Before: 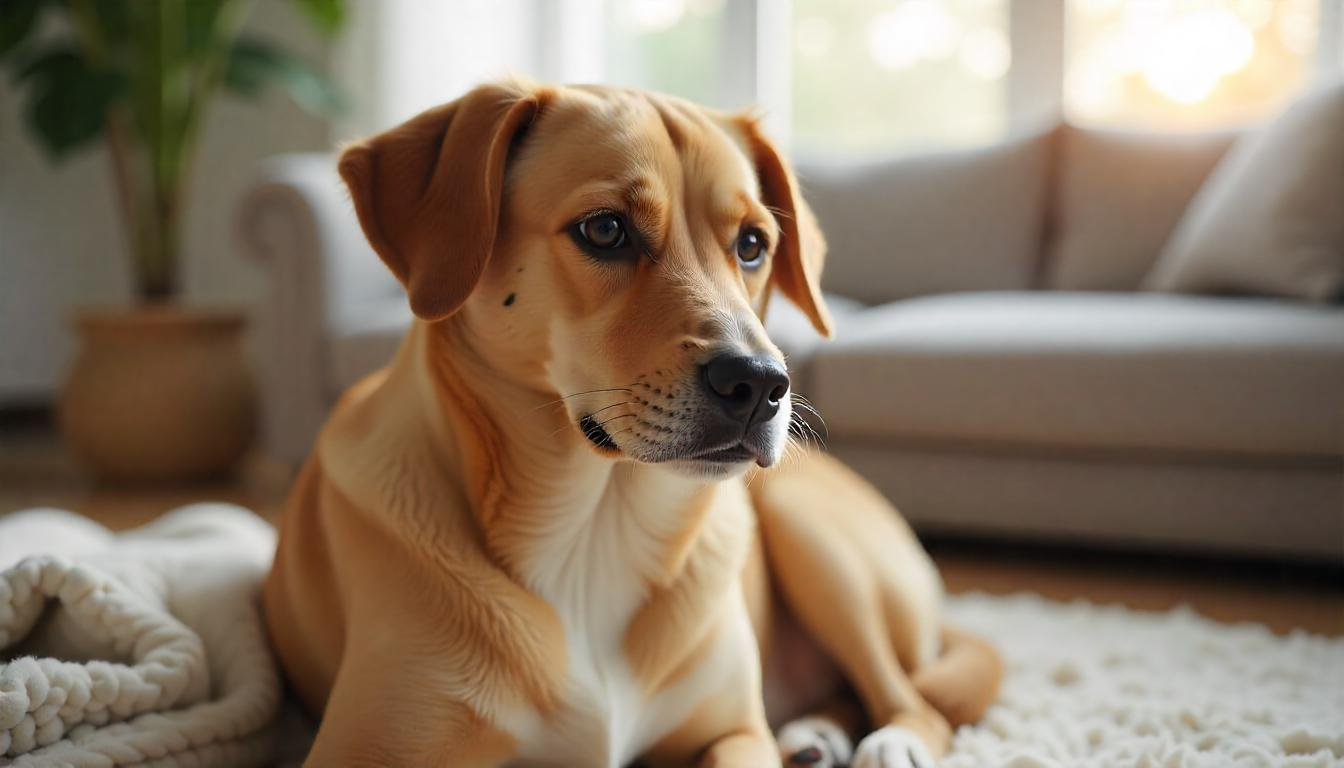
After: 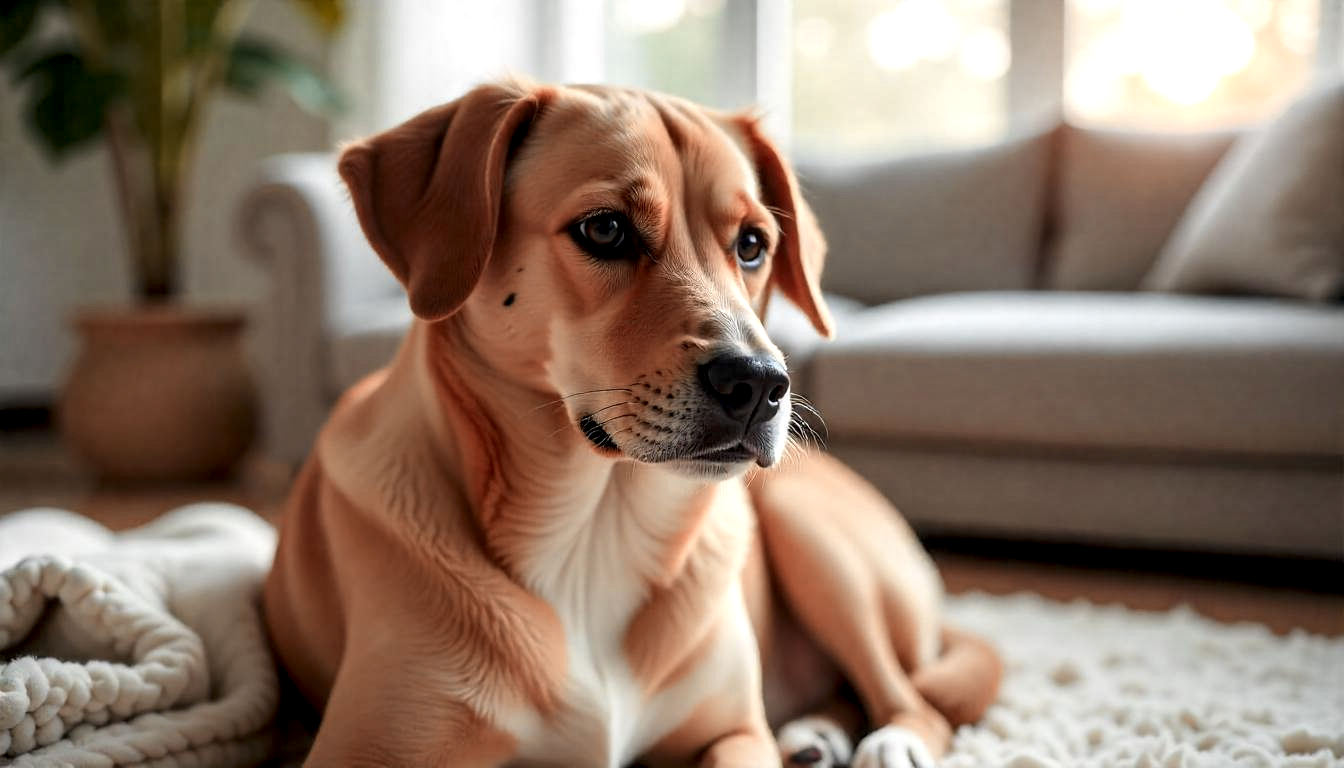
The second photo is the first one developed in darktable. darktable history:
color zones: curves: ch2 [(0, 0.5) (0.084, 0.497) (0.323, 0.335) (0.4, 0.497) (1, 0.5)]
local contrast: detail 160%
